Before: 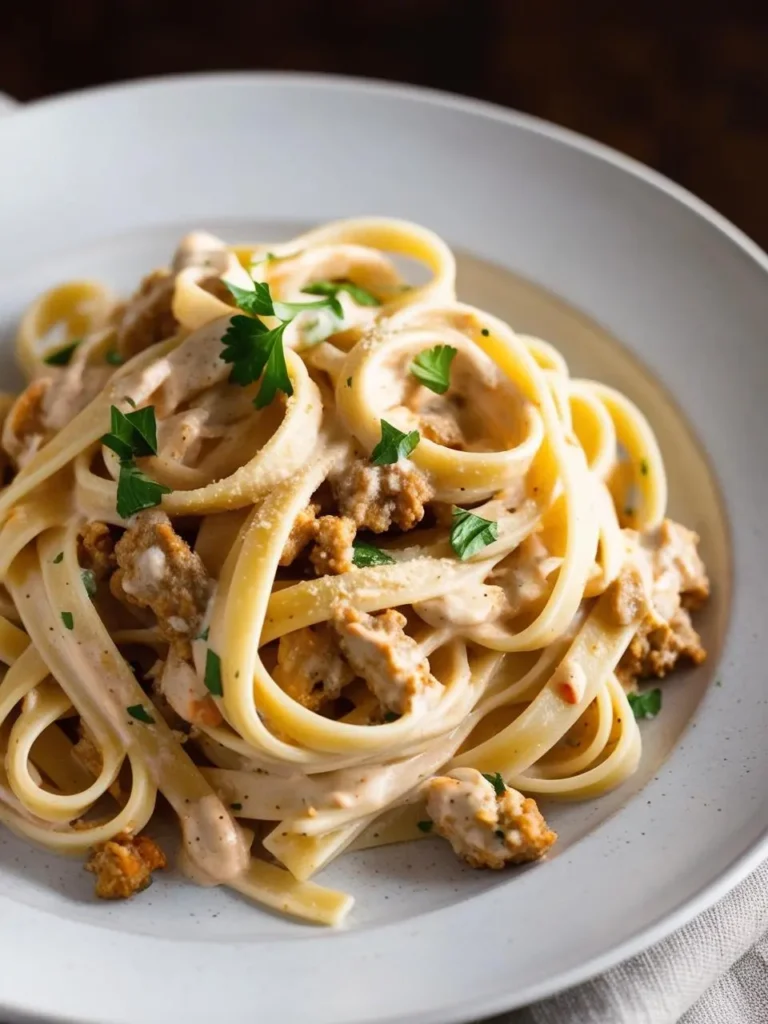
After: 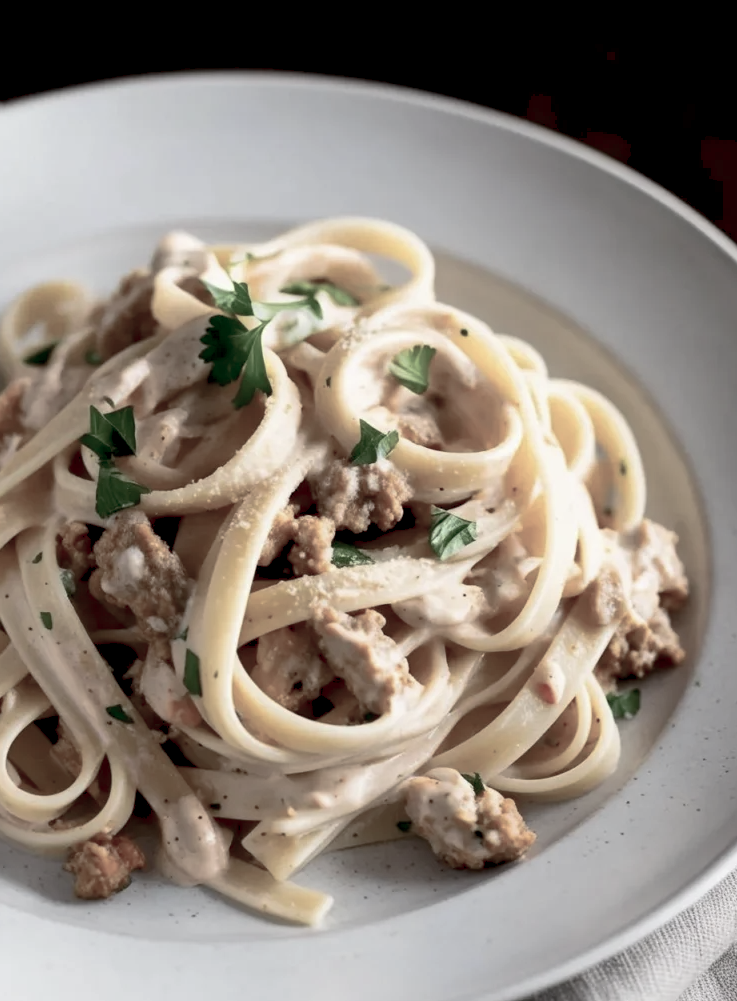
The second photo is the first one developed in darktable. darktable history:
contrast brightness saturation: saturation -0.057
color balance rgb: global offset › luminance -0.887%, perceptual saturation grading › global saturation -28.696%, perceptual saturation grading › highlights -20.656%, perceptual saturation grading › mid-tones -23.468%, perceptual saturation grading › shadows -23.627%
crop and rotate: left 2.757%, right 1.169%, bottom 2.154%
